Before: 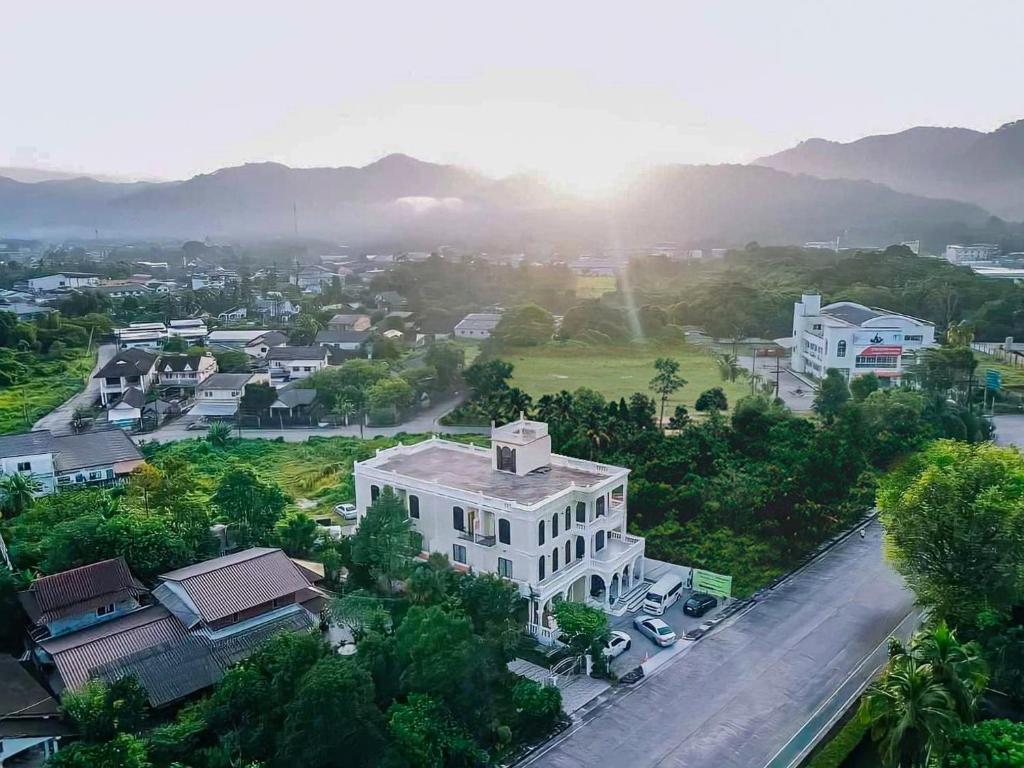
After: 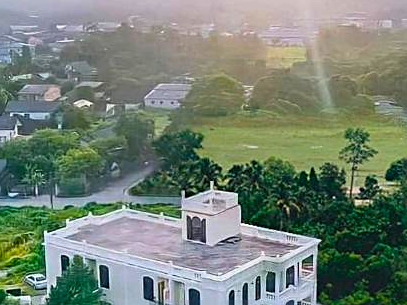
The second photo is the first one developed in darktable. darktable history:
crop: left 30.32%, top 30.01%, right 29.915%, bottom 30.195%
tone curve: curves: ch0 [(0, 0) (0.003, 0.003) (0.011, 0.011) (0.025, 0.026) (0.044, 0.046) (0.069, 0.071) (0.1, 0.103) (0.136, 0.14) (0.177, 0.183) (0.224, 0.231) (0.277, 0.286) (0.335, 0.346) (0.399, 0.412) (0.468, 0.483) (0.543, 0.56) (0.623, 0.643) (0.709, 0.732) (0.801, 0.826) (0.898, 0.917) (1, 1)], color space Lab, independent channels
sharpen: on, module defaults
color balance rgb: linear chroma grading › global chroma 15.55%, perceptual saturation grading › global saturation 18.907%
